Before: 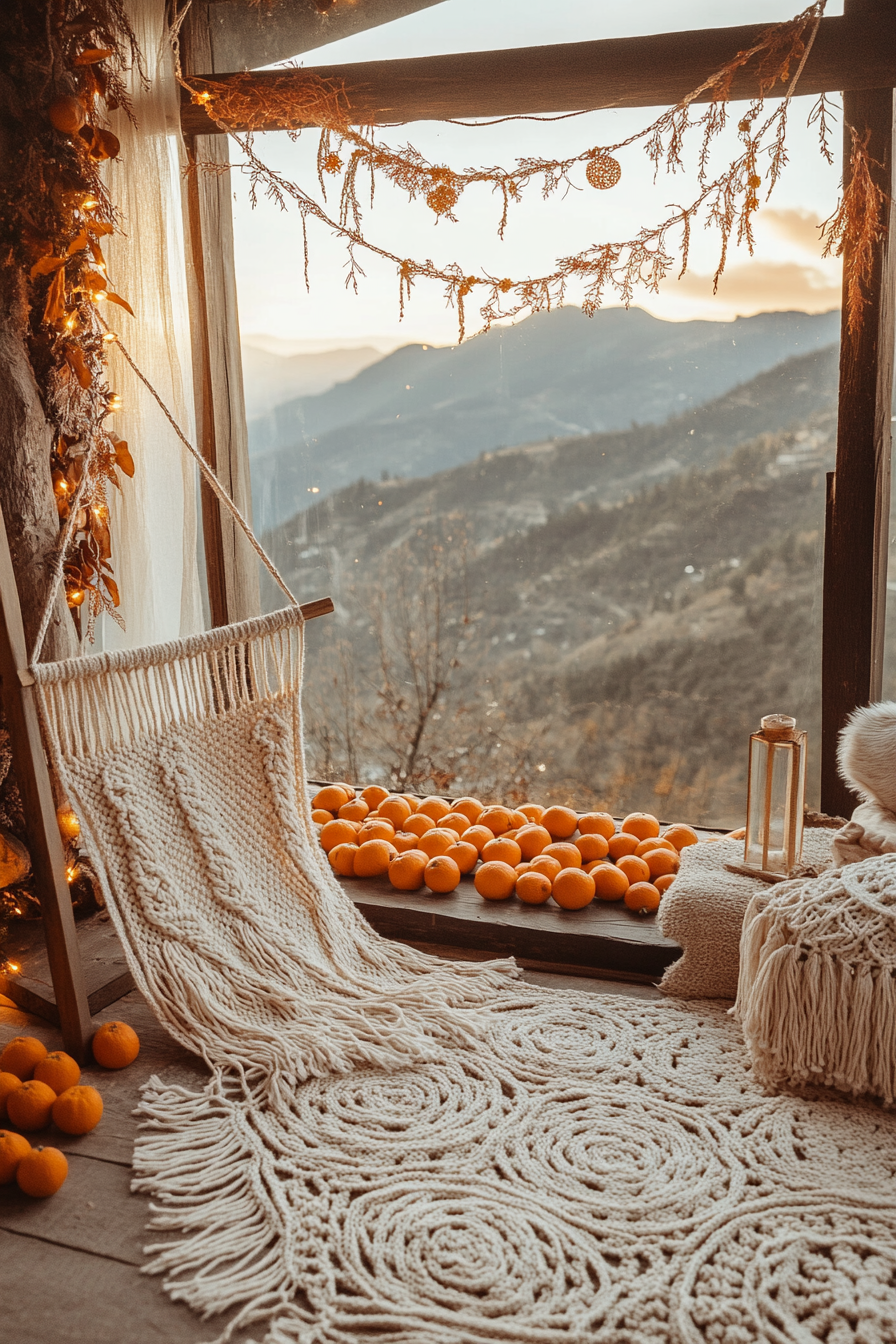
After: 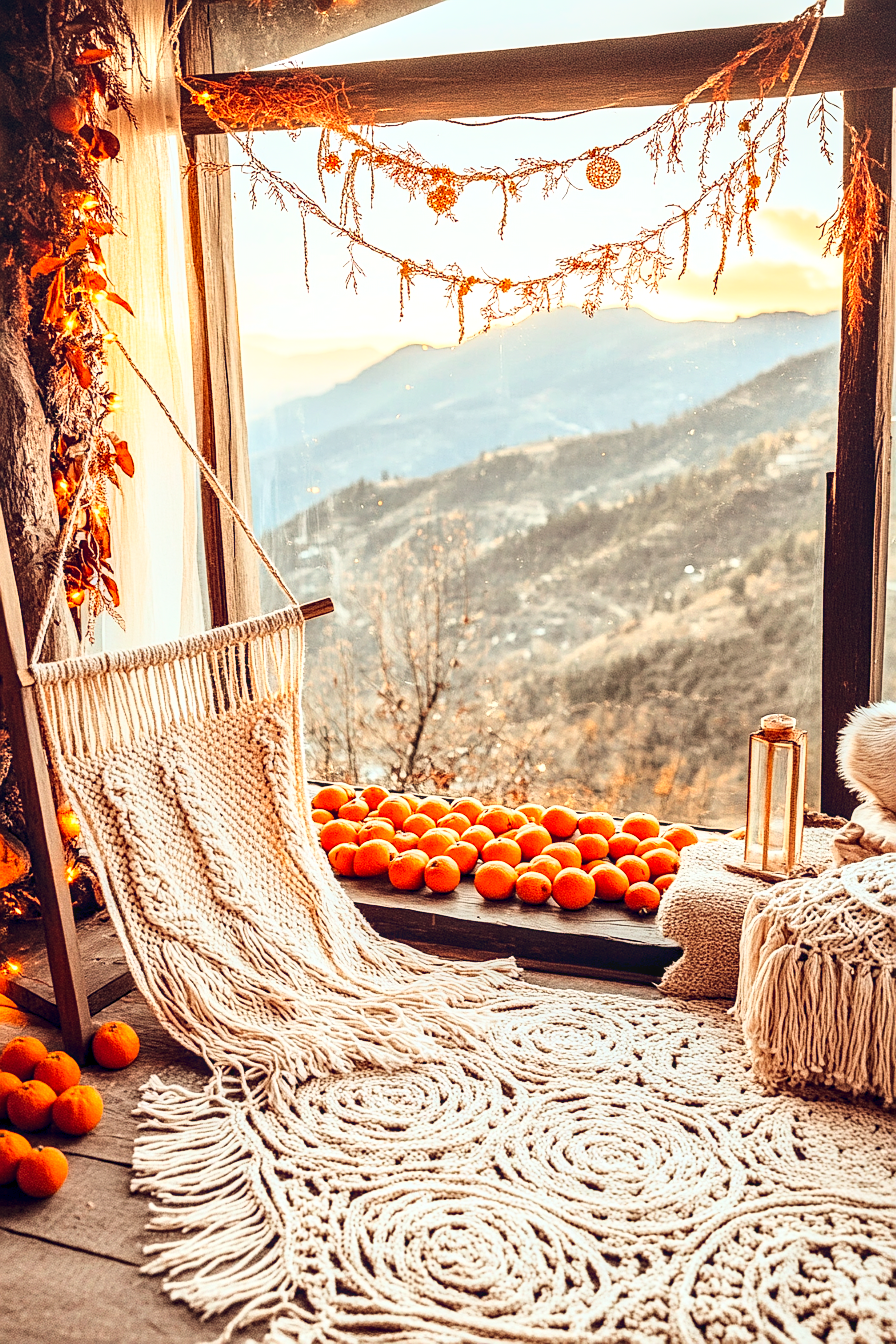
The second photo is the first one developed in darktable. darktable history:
base curve "Nikon D750": curves: ch0 [(0, 0) (0.018, 0.026) (0.143, 0.37) (0.33, 0.731) (0.458, 0.853) (0.735, 0.965) (0.905, 0.986) (1, 1)]
local contrast: on, module defaults
contrast equalizer: octaves 7, y [[0.6 ×6], [0.55 ×6], [0 ×6], [0 ×6], [0 ×6]], mix 0.35
sharpen: on, module defaults
color zones: curves: ch0 [(0, 0.613) (0.01, 0.613) (0.245, 0.448) (0.498, 0.529) (0.642, 0.665) (0.879, 0.777) (0.99, 0.613)]; ch1 [(0, 0) (0.143, 0) (0.286, 0) (0.429, 0) (0.571, 0) (0.714, 0) (0.857, 0)], mix -131.09%
color balance rgb: shadows lift › chroma 3.88%, shadows lift › hue 88.52°, power › hue 214.65°, global offset › chroma 0.1%, global offset › hue 252.4°, contrast 4.45%
lens correction: scale 1, crop 1, focal 50, aperture 2.5, distance 3.55, camera "Nikon D750", lens "Nikon AF Nikkor 50mm f/1.8D"
